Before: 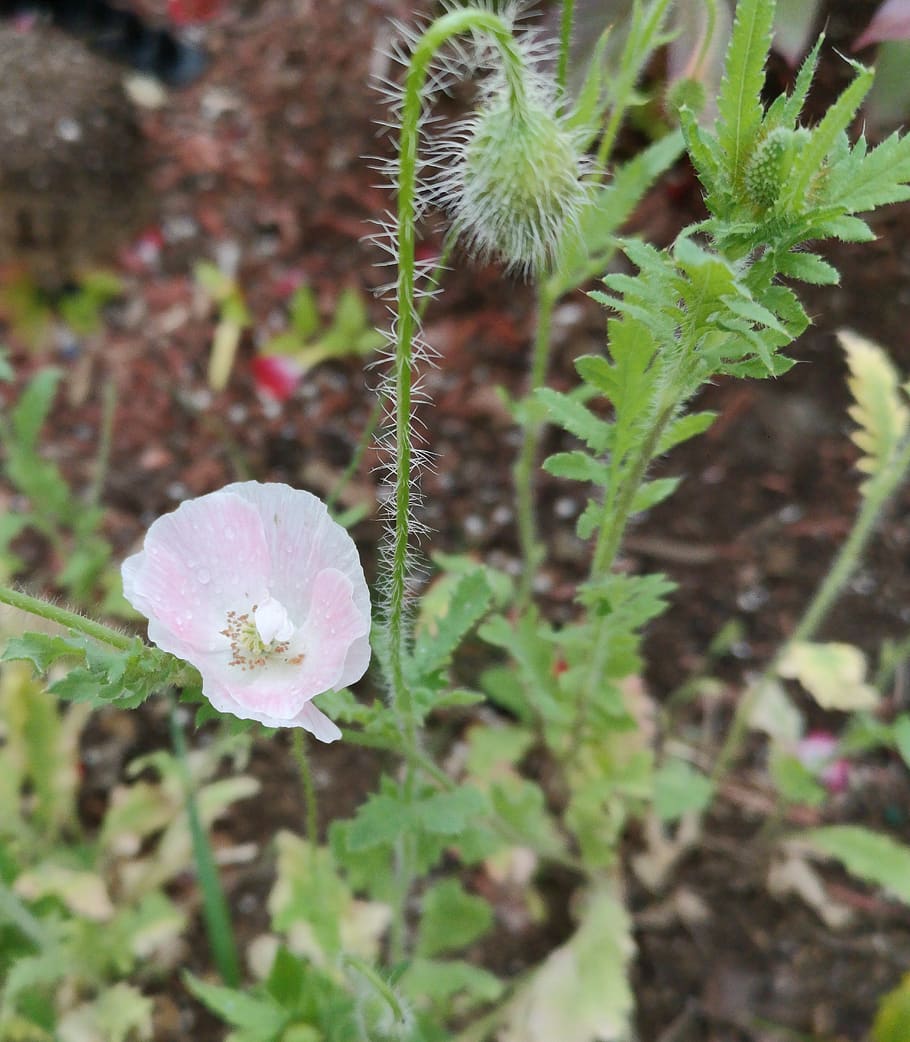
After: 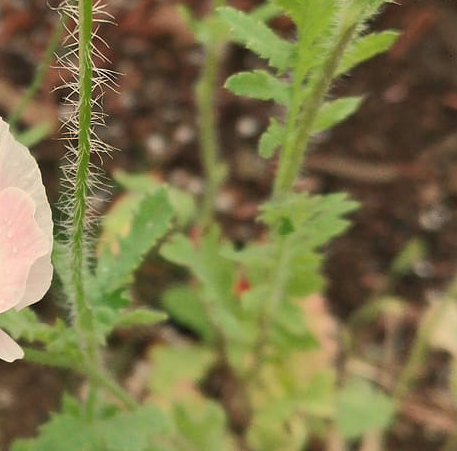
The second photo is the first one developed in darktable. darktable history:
white balance: red 1.123, blue 0.83
crop: left 35.03%, top 36.625%, right 14.663%, bottom 20.057%
